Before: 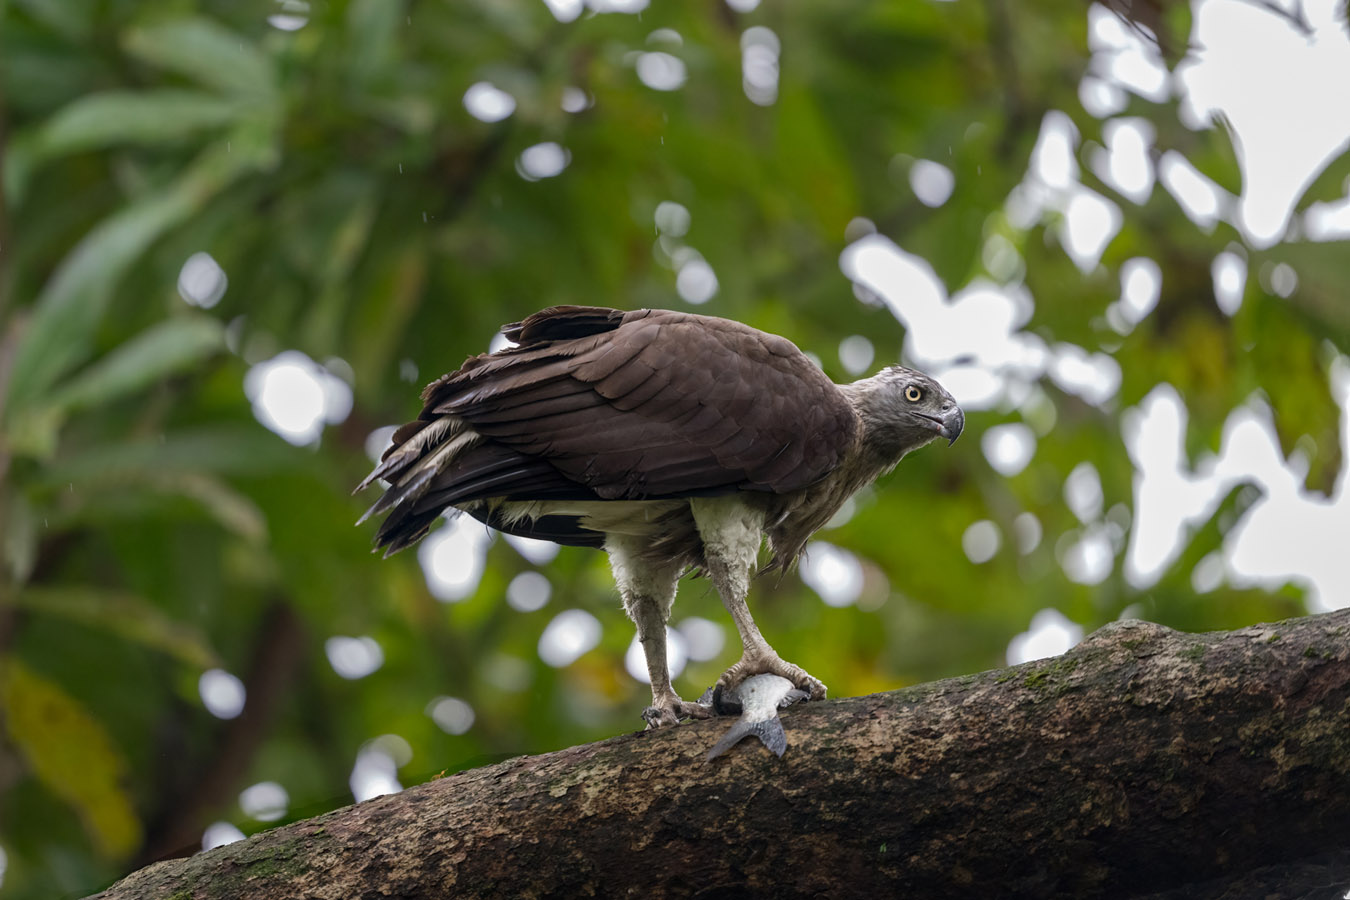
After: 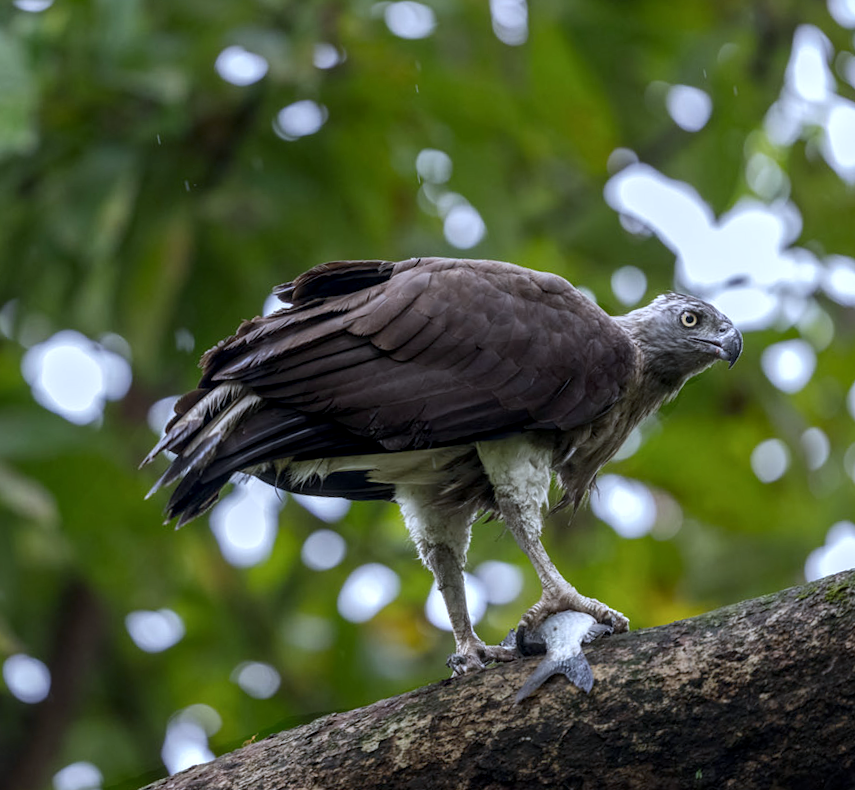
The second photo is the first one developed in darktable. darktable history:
crop and rotate: left 14.385%, right 18.948%
rotate and perspective: rotation -5°, crop left 0.05, crop right 0.952, crop top 0.11, crop bottom 0.89
local contrast: detail 130%
white balance: red 0.926, green 1.003, blue 1.133
